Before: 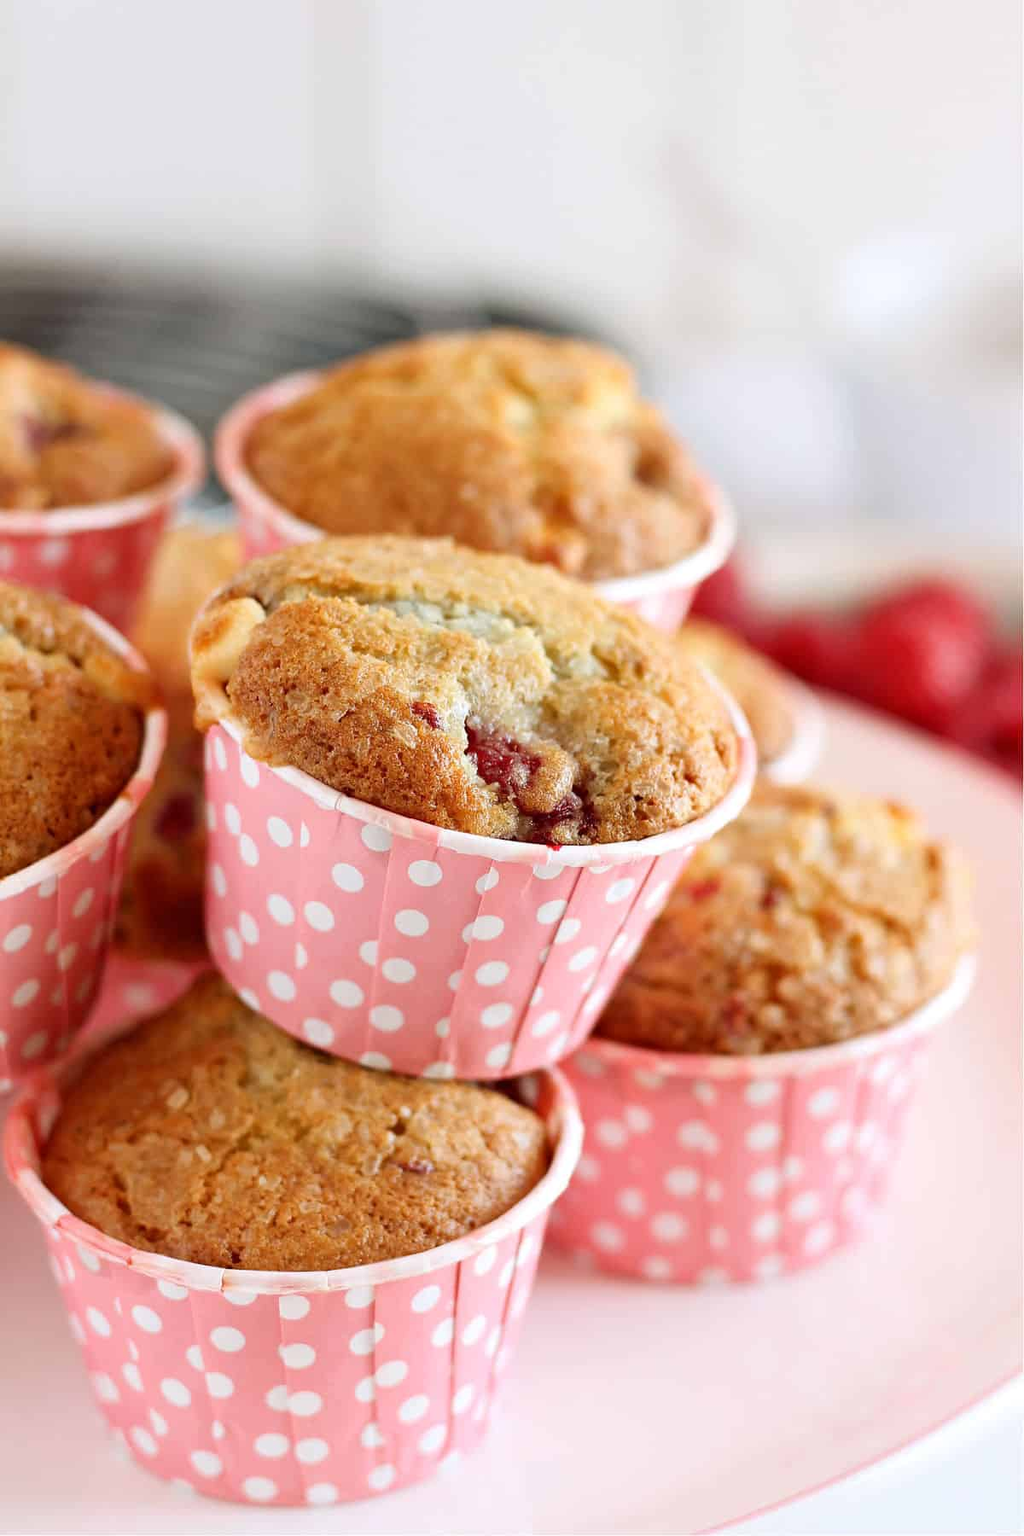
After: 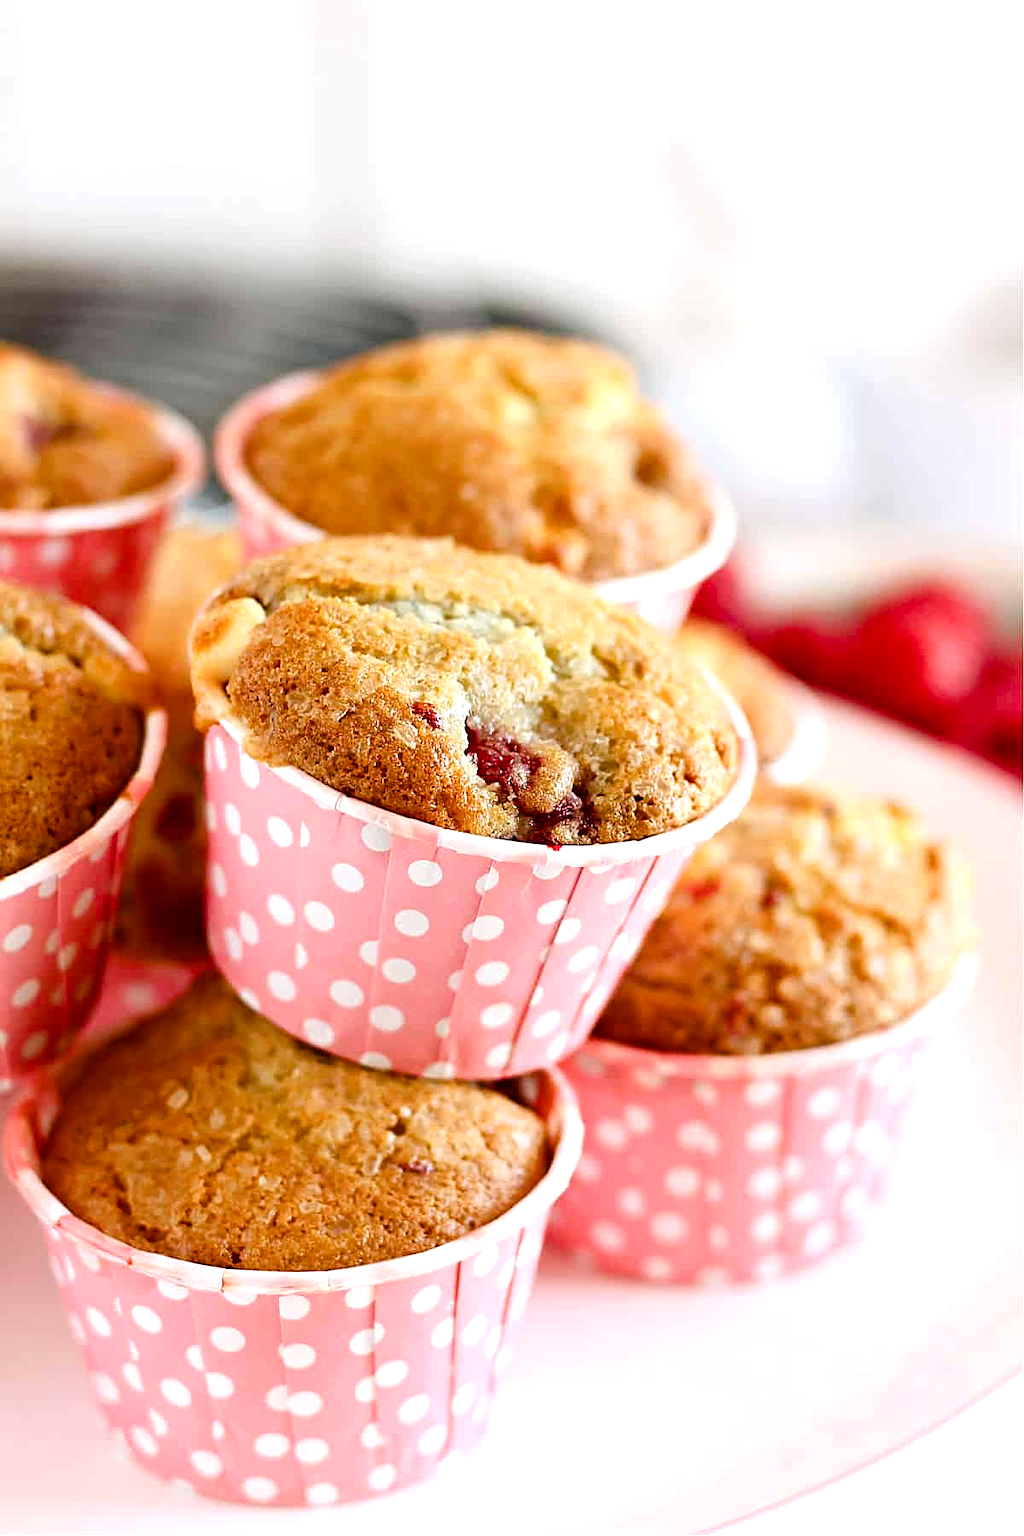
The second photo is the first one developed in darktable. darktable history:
color balance rgb: perceptual saturation grading › global saturation 20%, perceptual saturation grading › highlights -25.676%, perceptual saturation grading › shadows 26.083%, global vibrance 20%
sharpen: on, module defaults
tone equalizer: -8 EV -0.383 EV, -7 EV -0.359 EV, -6 EV -0.345 EV, -5 EV -0.238 EV, -3 EV 0.204 EV, -2 EV 0.356 EV, -1 EV 0.38 EV, +0 EV 0.423 EV, edges refinement/feathering 500, mask exposure compensation -1.57 EV, preserve details guided filter
